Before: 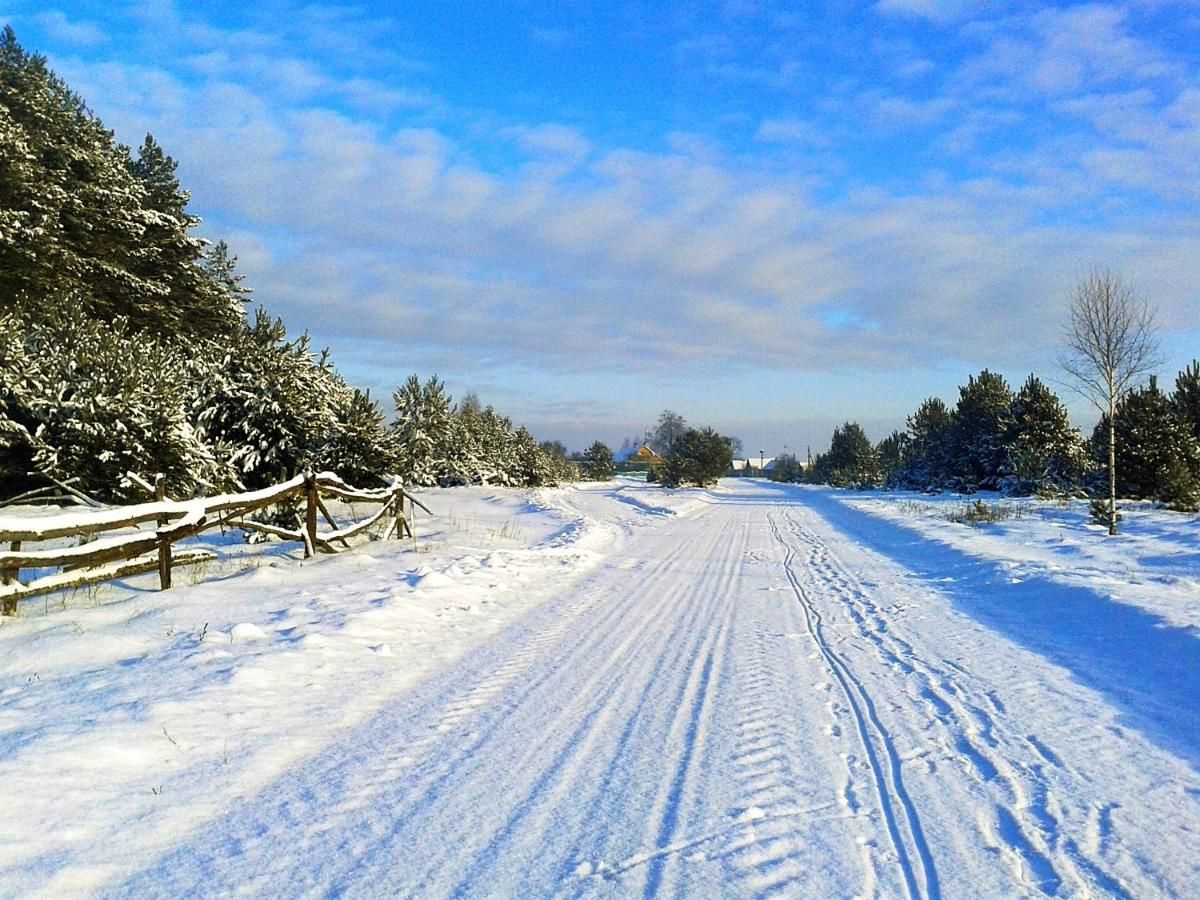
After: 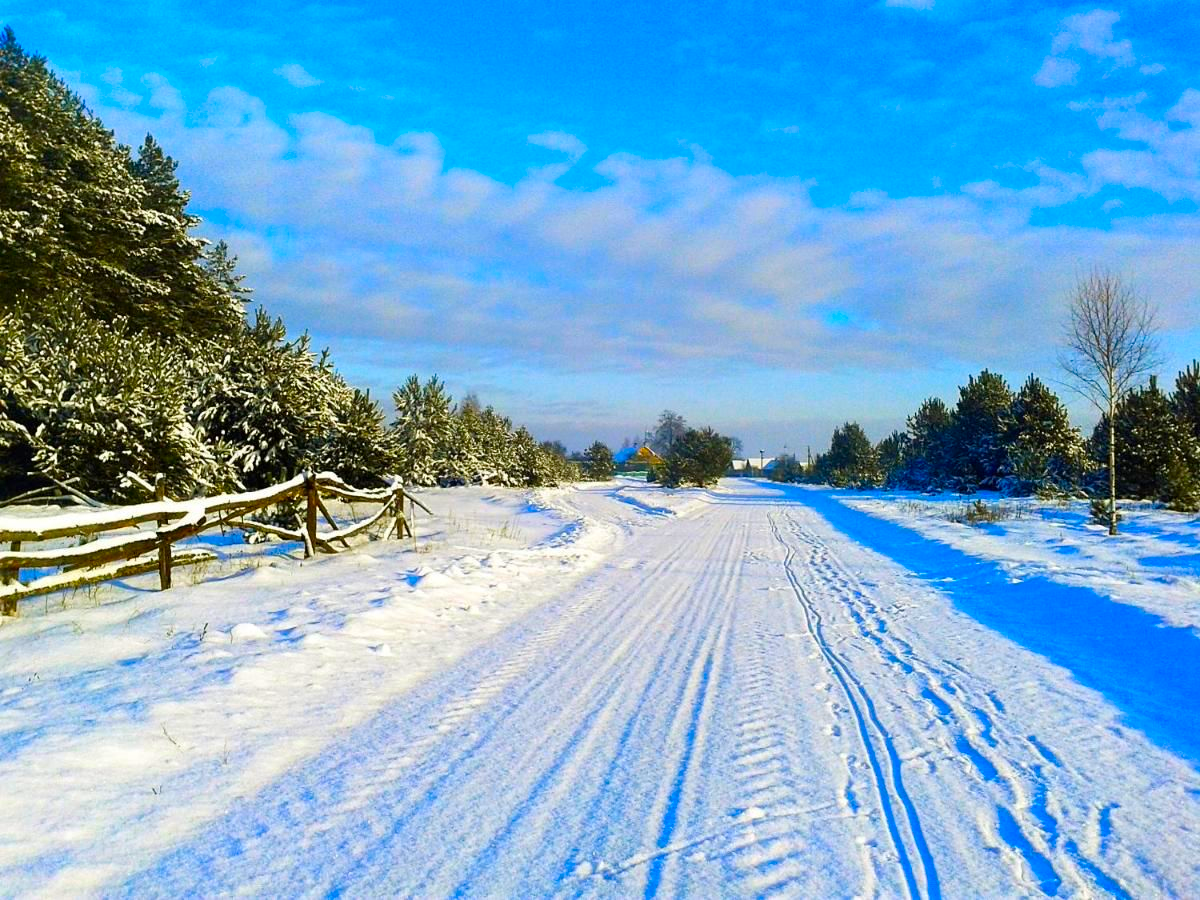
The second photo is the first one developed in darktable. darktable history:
color balance rgb: linear chroma grading › shadows 19.44%, linear chroma grading › highlights 3.42%, linear chroma grading › mid-tones 10.16%
contrast brightness saturation: saturation 0.5
